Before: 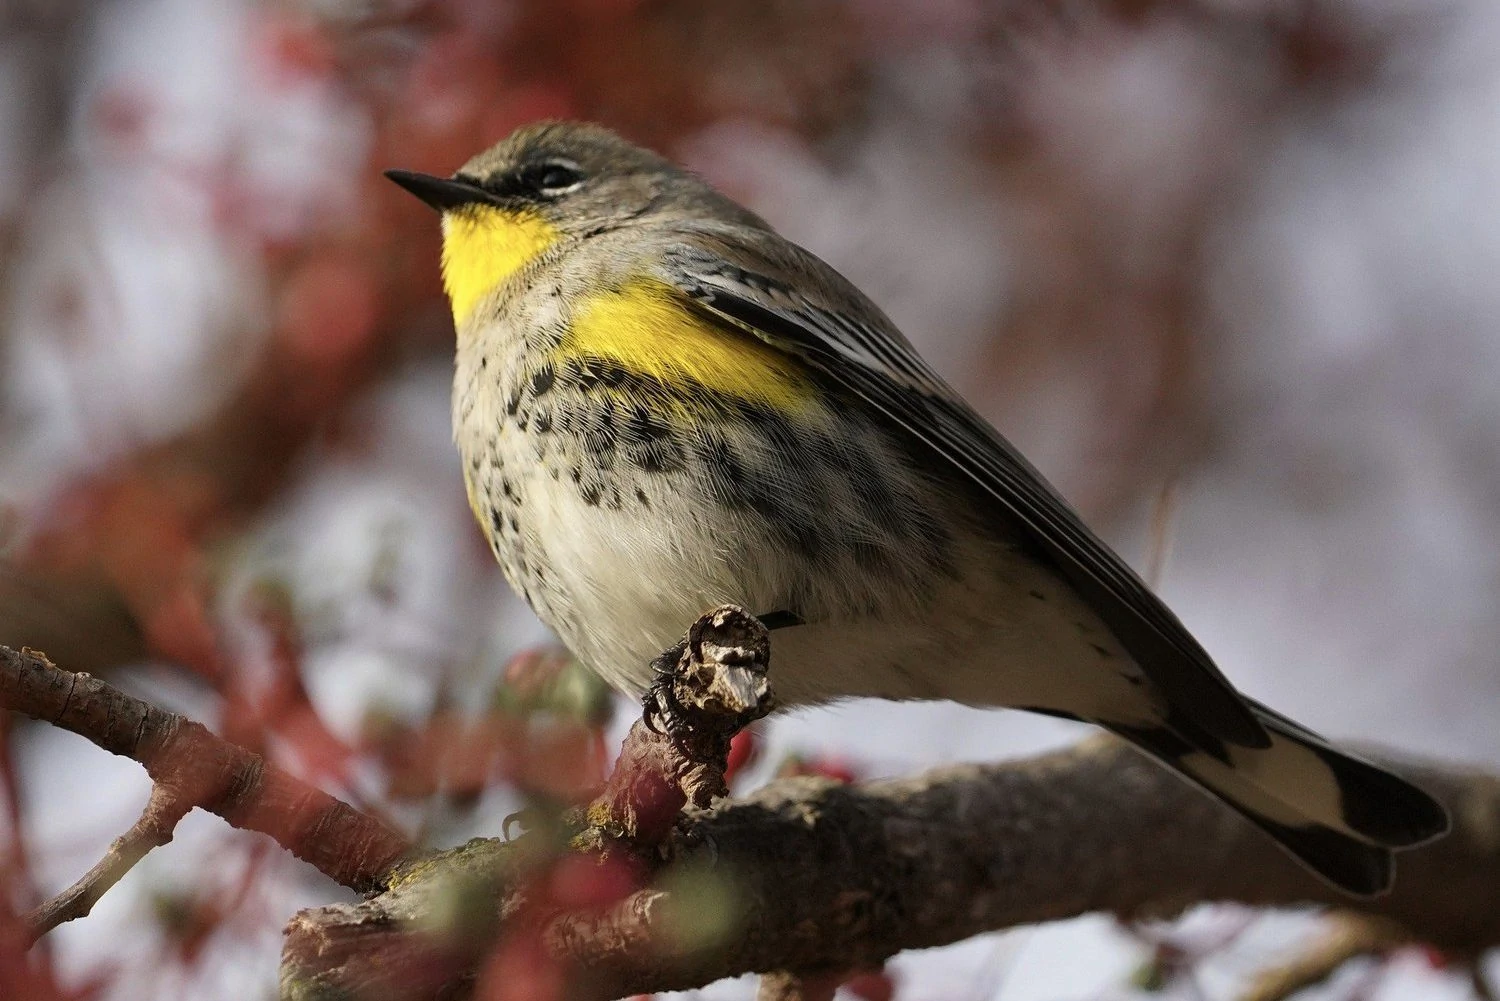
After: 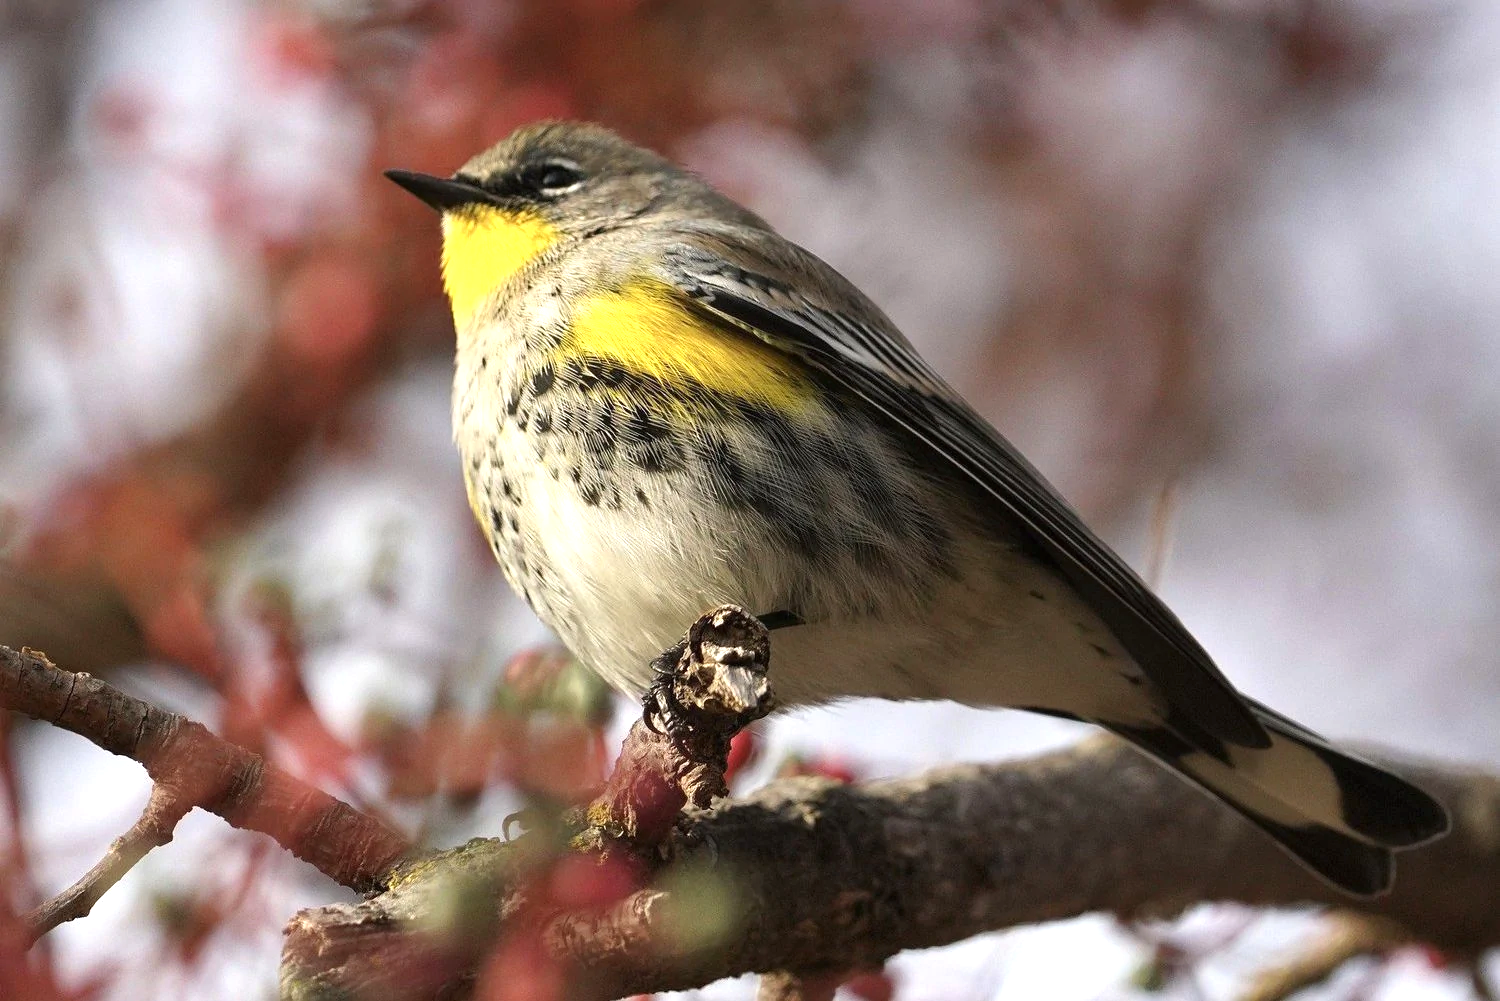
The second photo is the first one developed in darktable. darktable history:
exposure: black level correction 0, exposure 0.692 EV, compensate highlight preservation false
